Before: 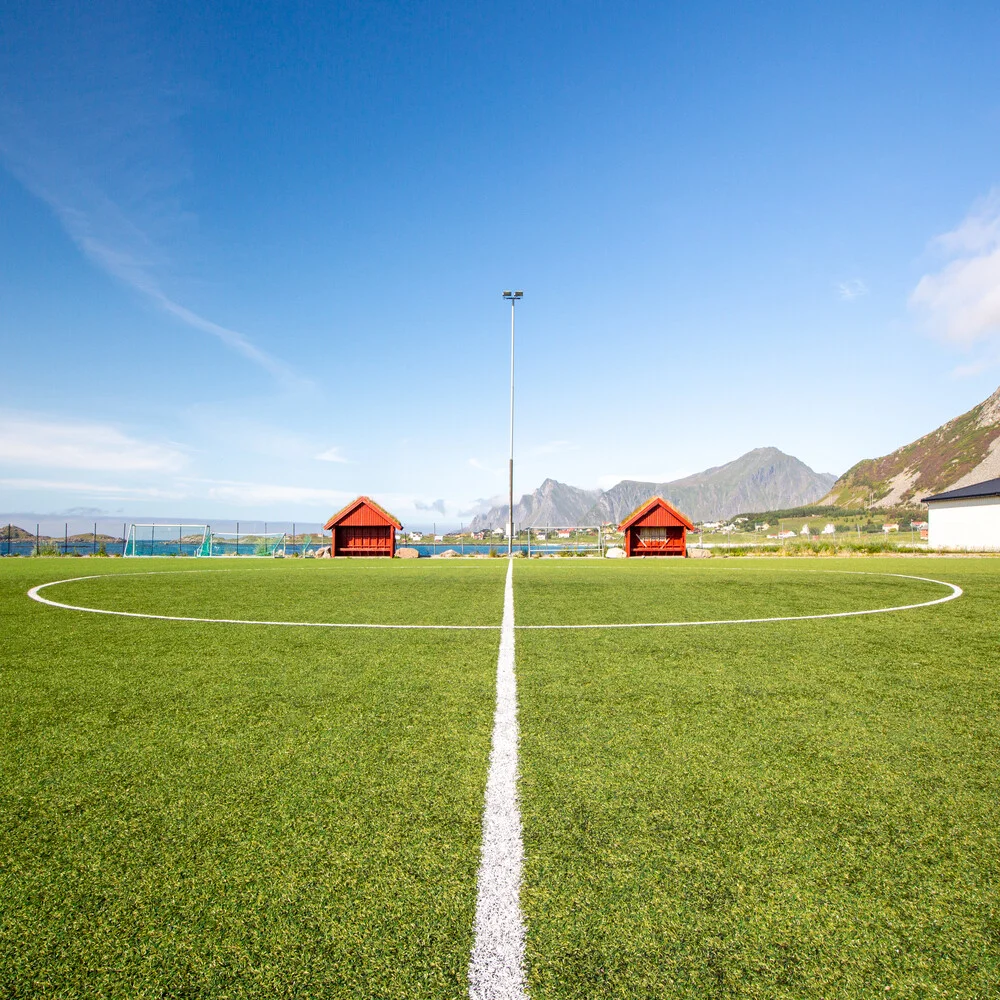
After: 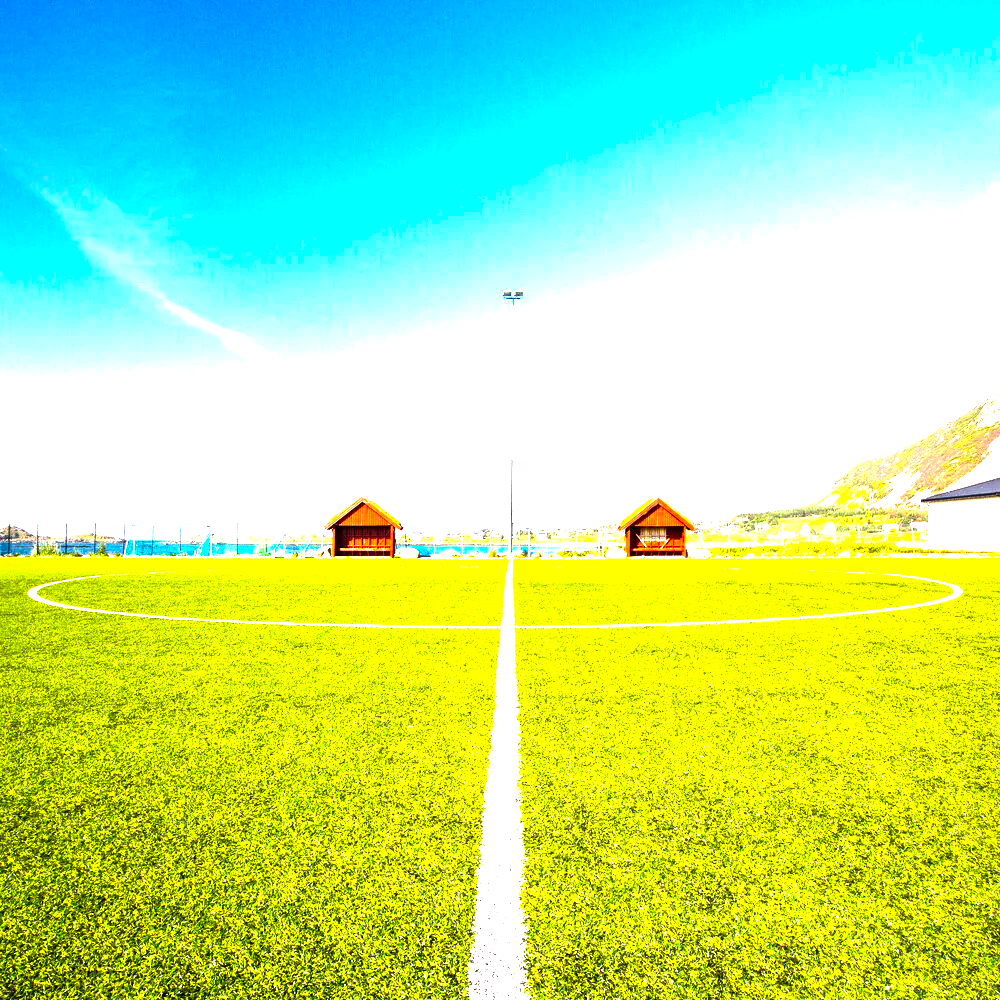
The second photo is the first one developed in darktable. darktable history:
color balance rgb: highlights gain › chroma 0.119%, highlights gain › hue 330.71°, perceptual saturation grading › global saturation 25.899%, perceptual brilliance grading › global brilliance 30.239%, perceptual brilliance grading › highlights 49.796%, perceptual brilliance grading › mid-tones 49.28%, perceptual brilliance grading › shadows -22.402%, global vibrance 20%
